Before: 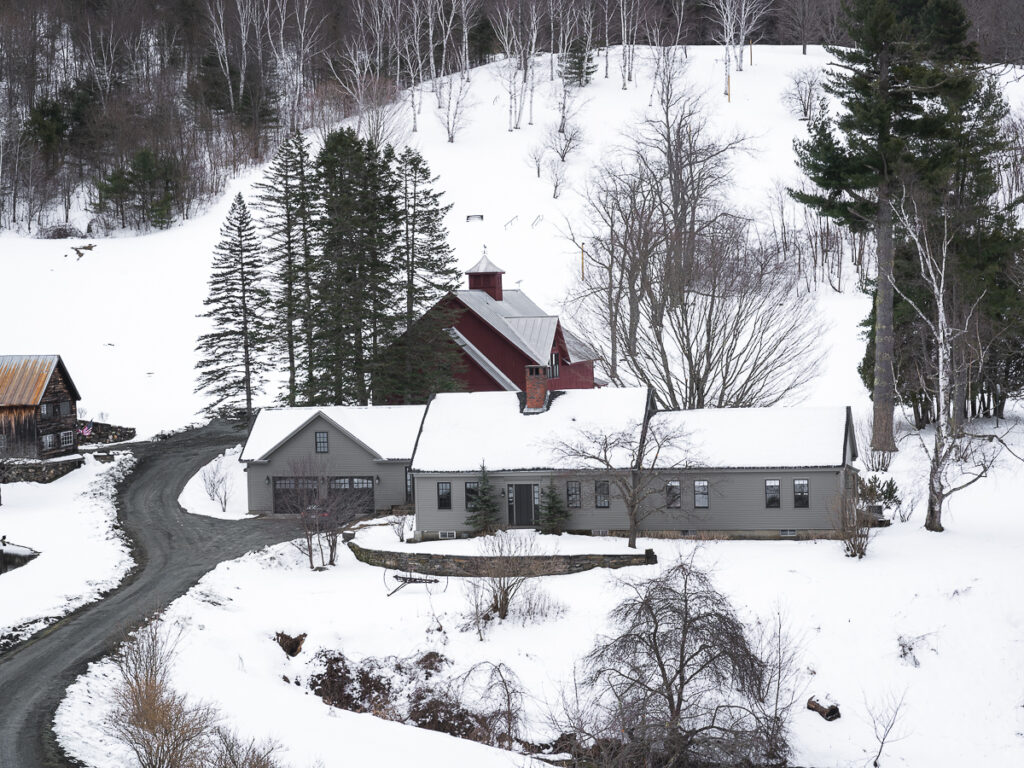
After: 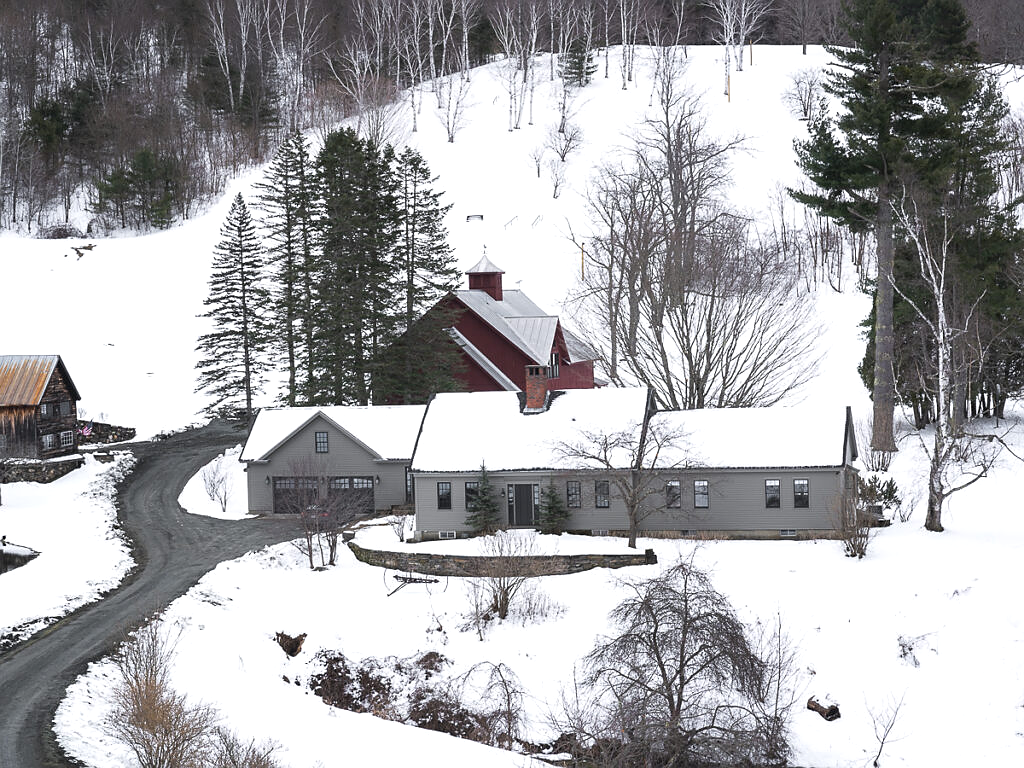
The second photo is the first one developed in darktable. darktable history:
exposure: exposure 0.201 EV, compensate exposure bias true, compensate highlight preservation false
sharpen: radius 0.981, amount 0.609
